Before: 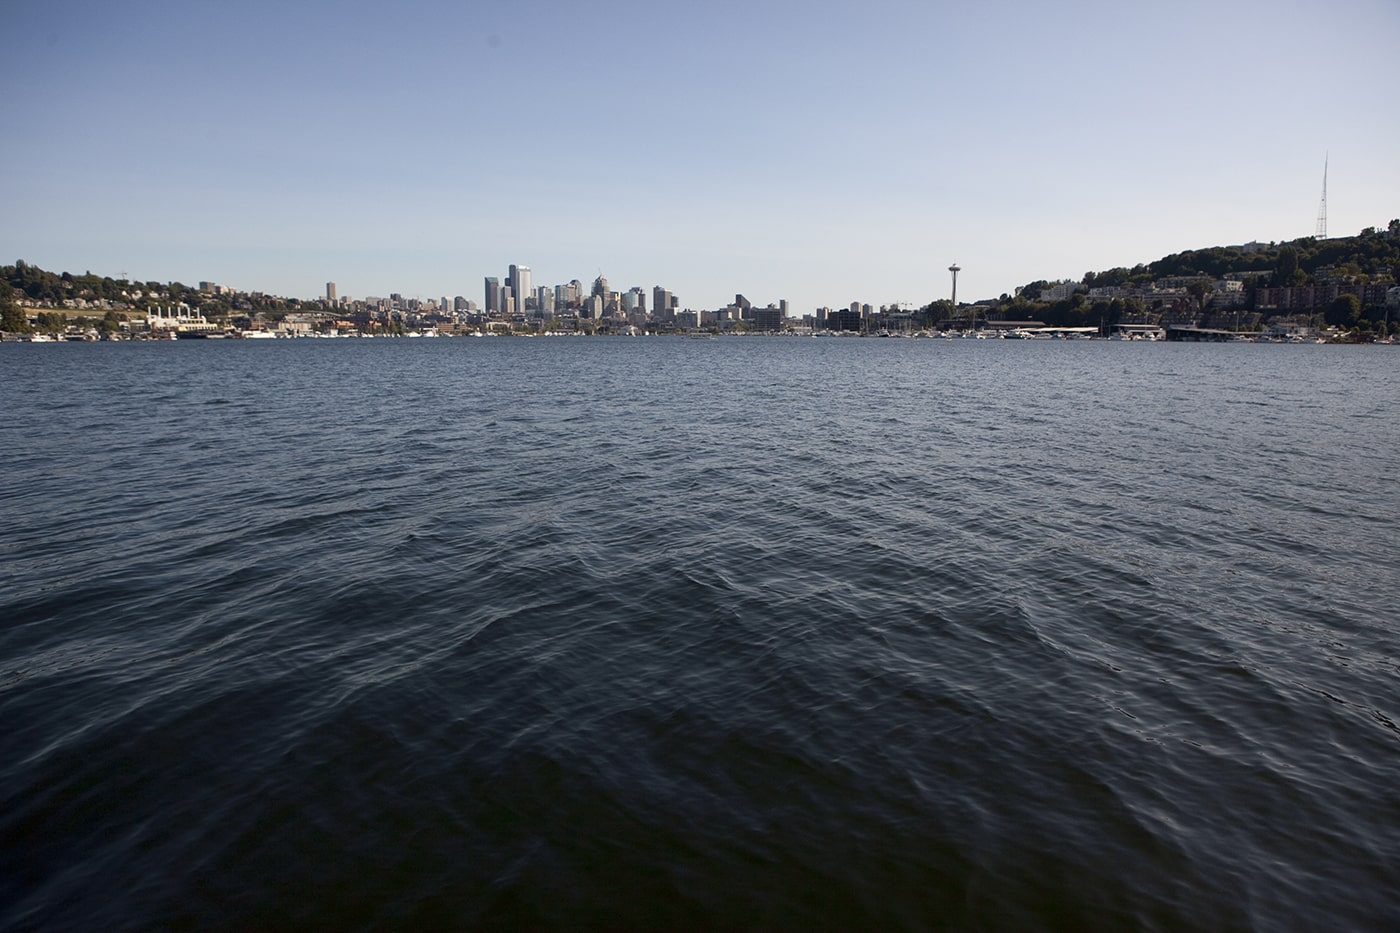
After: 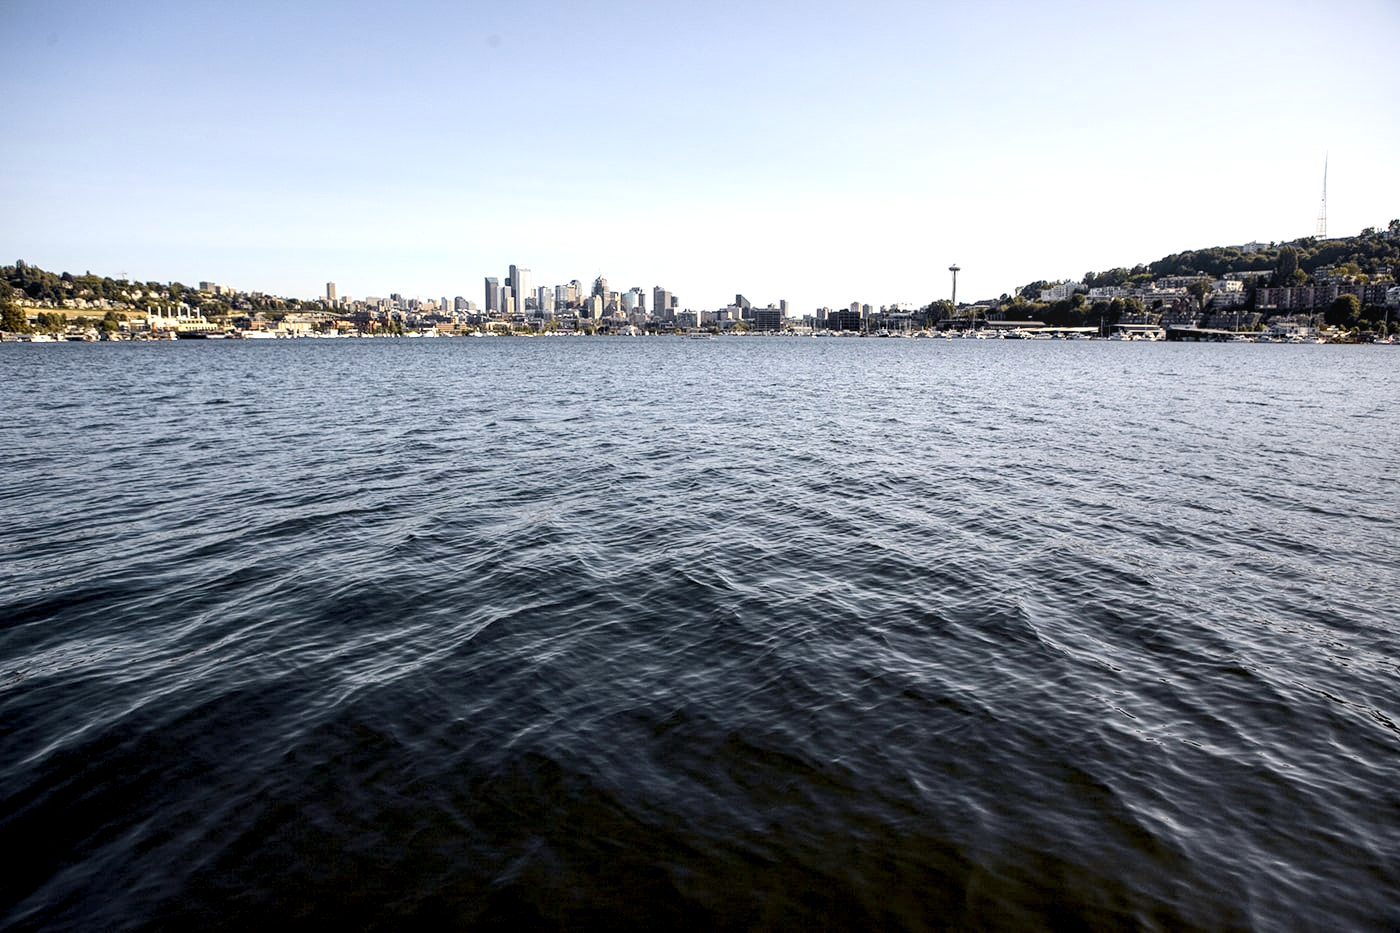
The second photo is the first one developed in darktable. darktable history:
local contrast: on, module defaults
tone equalizer: on, module defaults
levels: levels [0.018, 0.493, 1]
exposure: exposure 0.645 EV, compensate highlight preservation false
tone curve: curves: ch0 [(0, 0) (0.239, 0.248) (0.508, 0.606) (0.828, 0.878) (1, 1)]; ch1 [(0, 0) (0.401, 0.42) (0.45, 0.464) (0.492, 0.498) (0.511, 0.507) (0.561, 0.549) (0.688, 0.726) (1, 1)]; ch2 [(0, 0) (0.411, 0.433) (0.5, 0.504) (0.545, 0.574) (1, 1)], color space Lab, independent channels, preserve colors none
contrast equalizer: y [[0.46, 0.454, 0.451, 0.451, 0.455, 0.46], [0.5 ×6], [0.5 ×6], [0 ×6], [0 ×6]], mix -0.996
